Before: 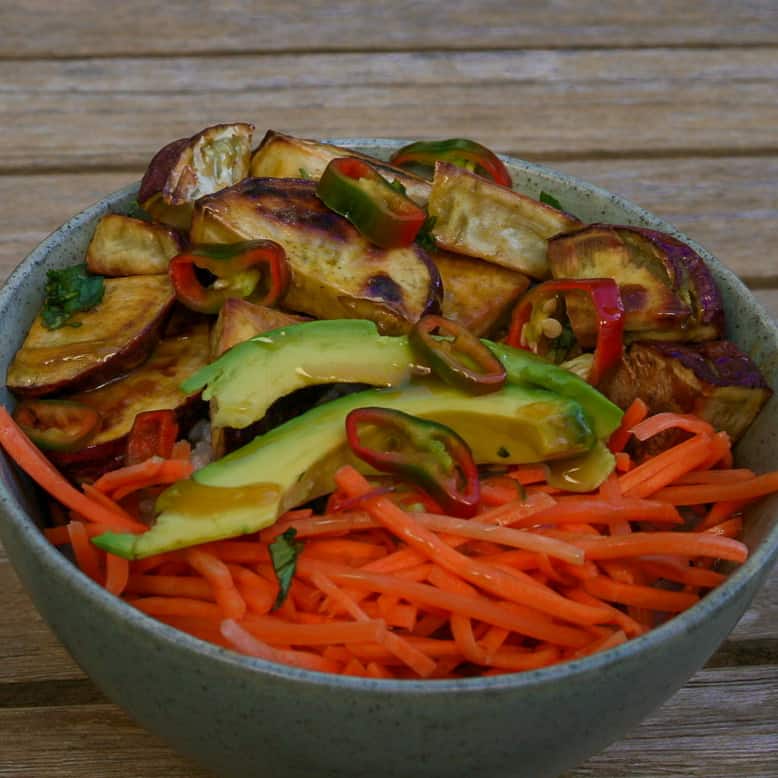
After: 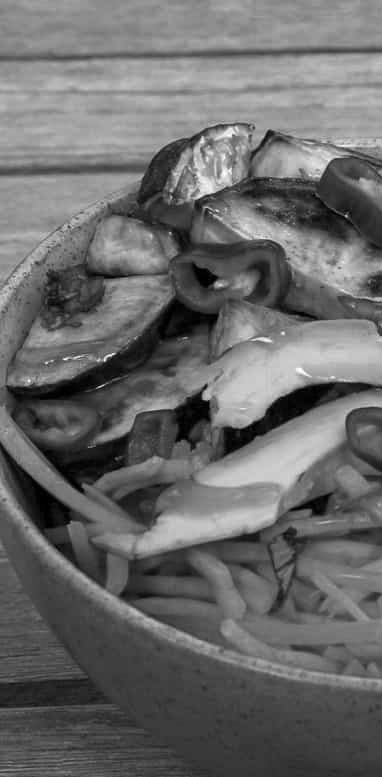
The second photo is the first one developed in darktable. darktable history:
crop and rotate: left 0%, top 0%, right 50.845%
color balance rgb: linear chroma grading › global chroma 25%, perceptual saturation grading › global saturation 40%, perceptual saturation grading › highlights -50%, perceptual saturation grading › shadows 30%, perceptual brilliance grading › global brilliance 25%, global vibrance 60%
monochrome: on, module defaults
